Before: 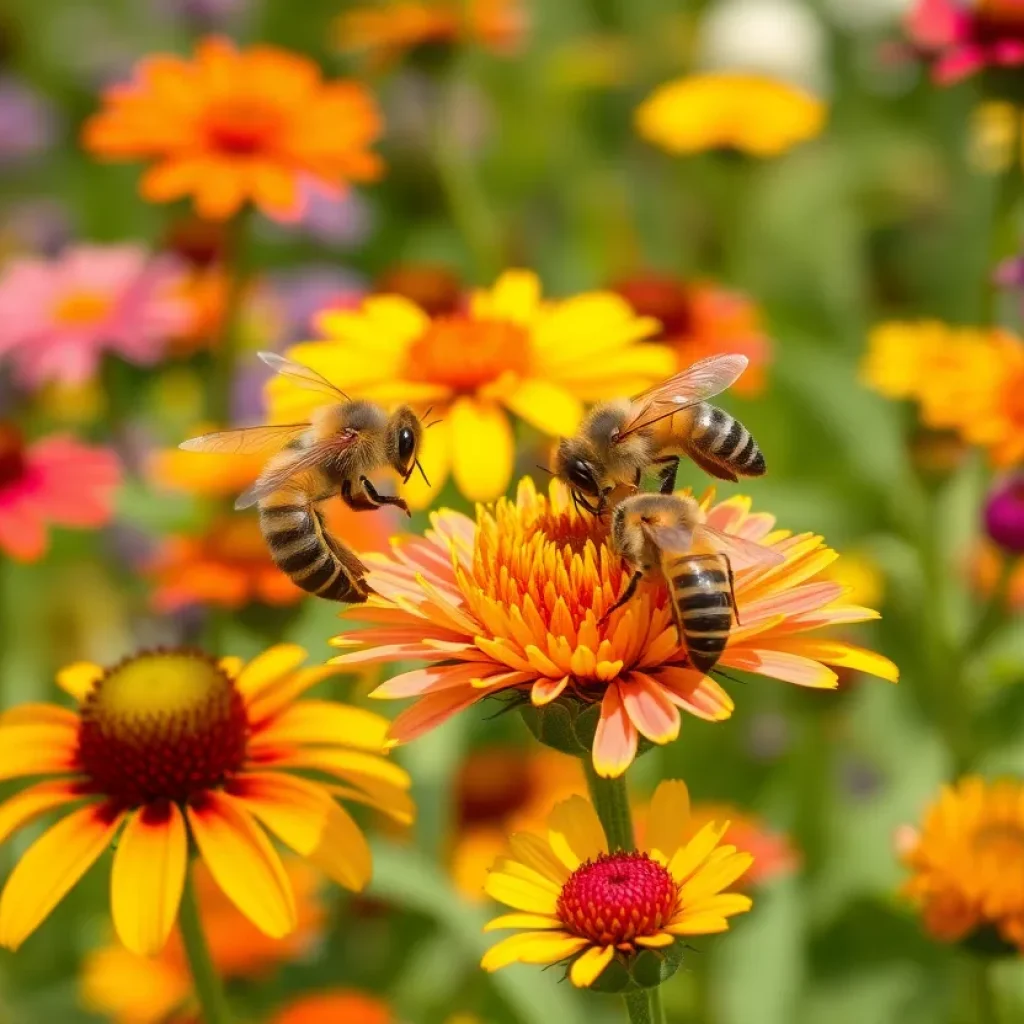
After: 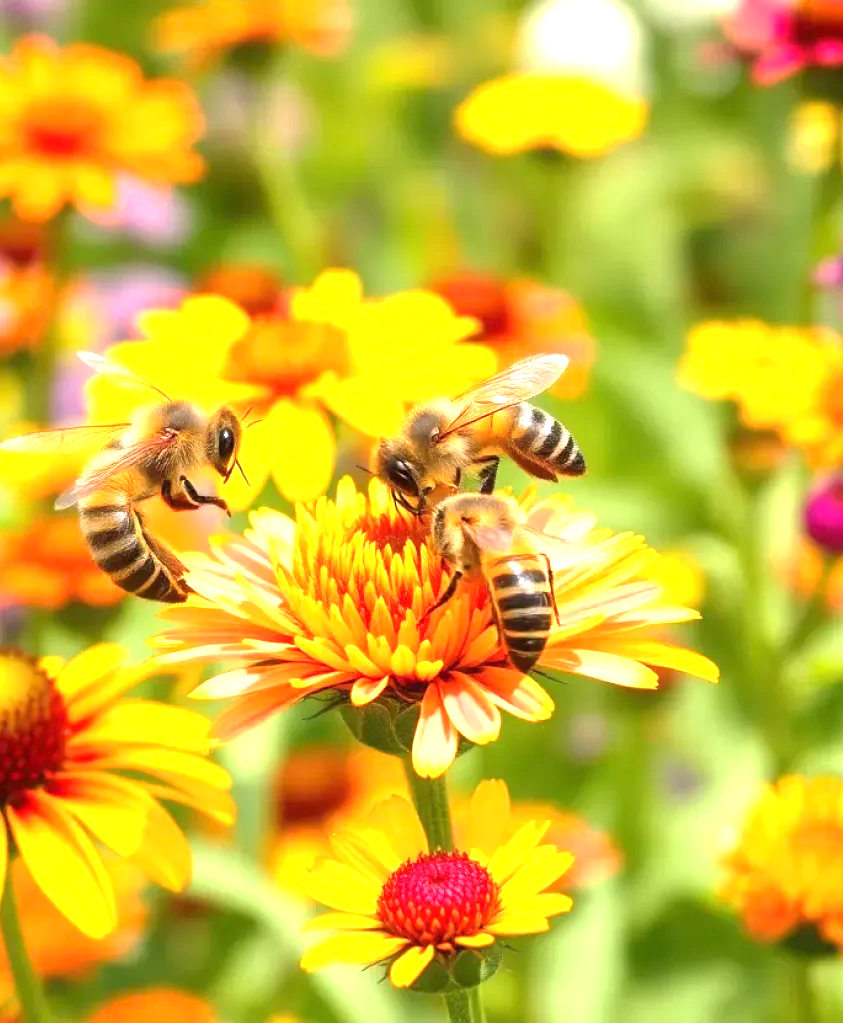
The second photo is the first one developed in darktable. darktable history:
exposure: black level correction 0, exposure 1.379 EV, compensate exposure bias true, compensate highlight preservation false
tone equalizer: on, module defaults
crop: left 17.582%, bottom 0.031%
